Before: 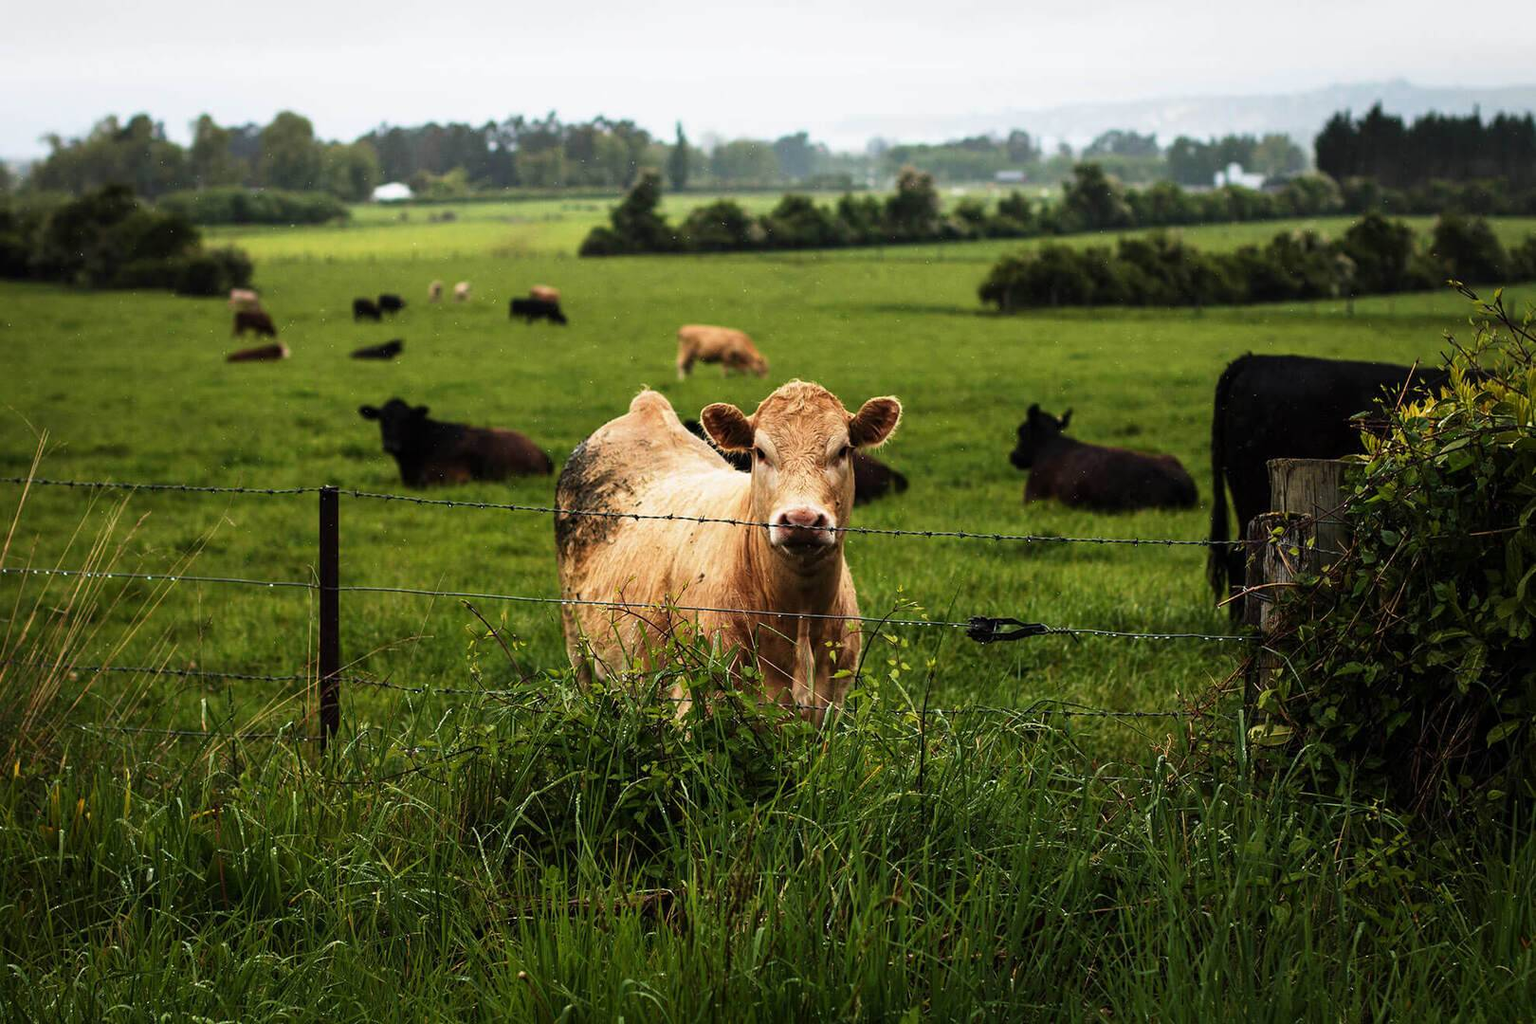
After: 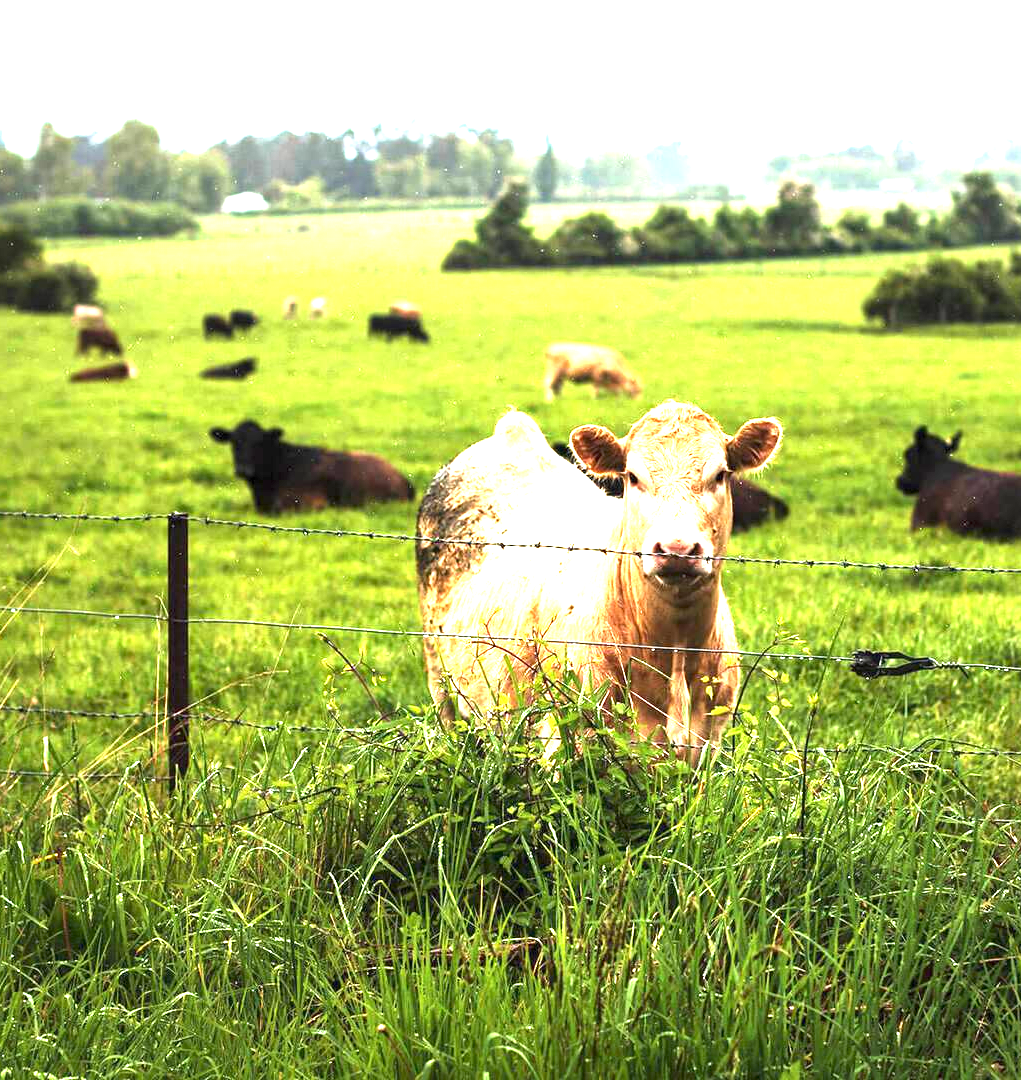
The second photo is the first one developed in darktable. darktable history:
crop: left 10.492%, right 26.472%
exposure: black level correction 0, exposure 2.3 EV, compensate highlight preservation false
local contrast: mode bilateral grid, contrast 20, coarseness 51, detail 119%, midtone range 0.2
